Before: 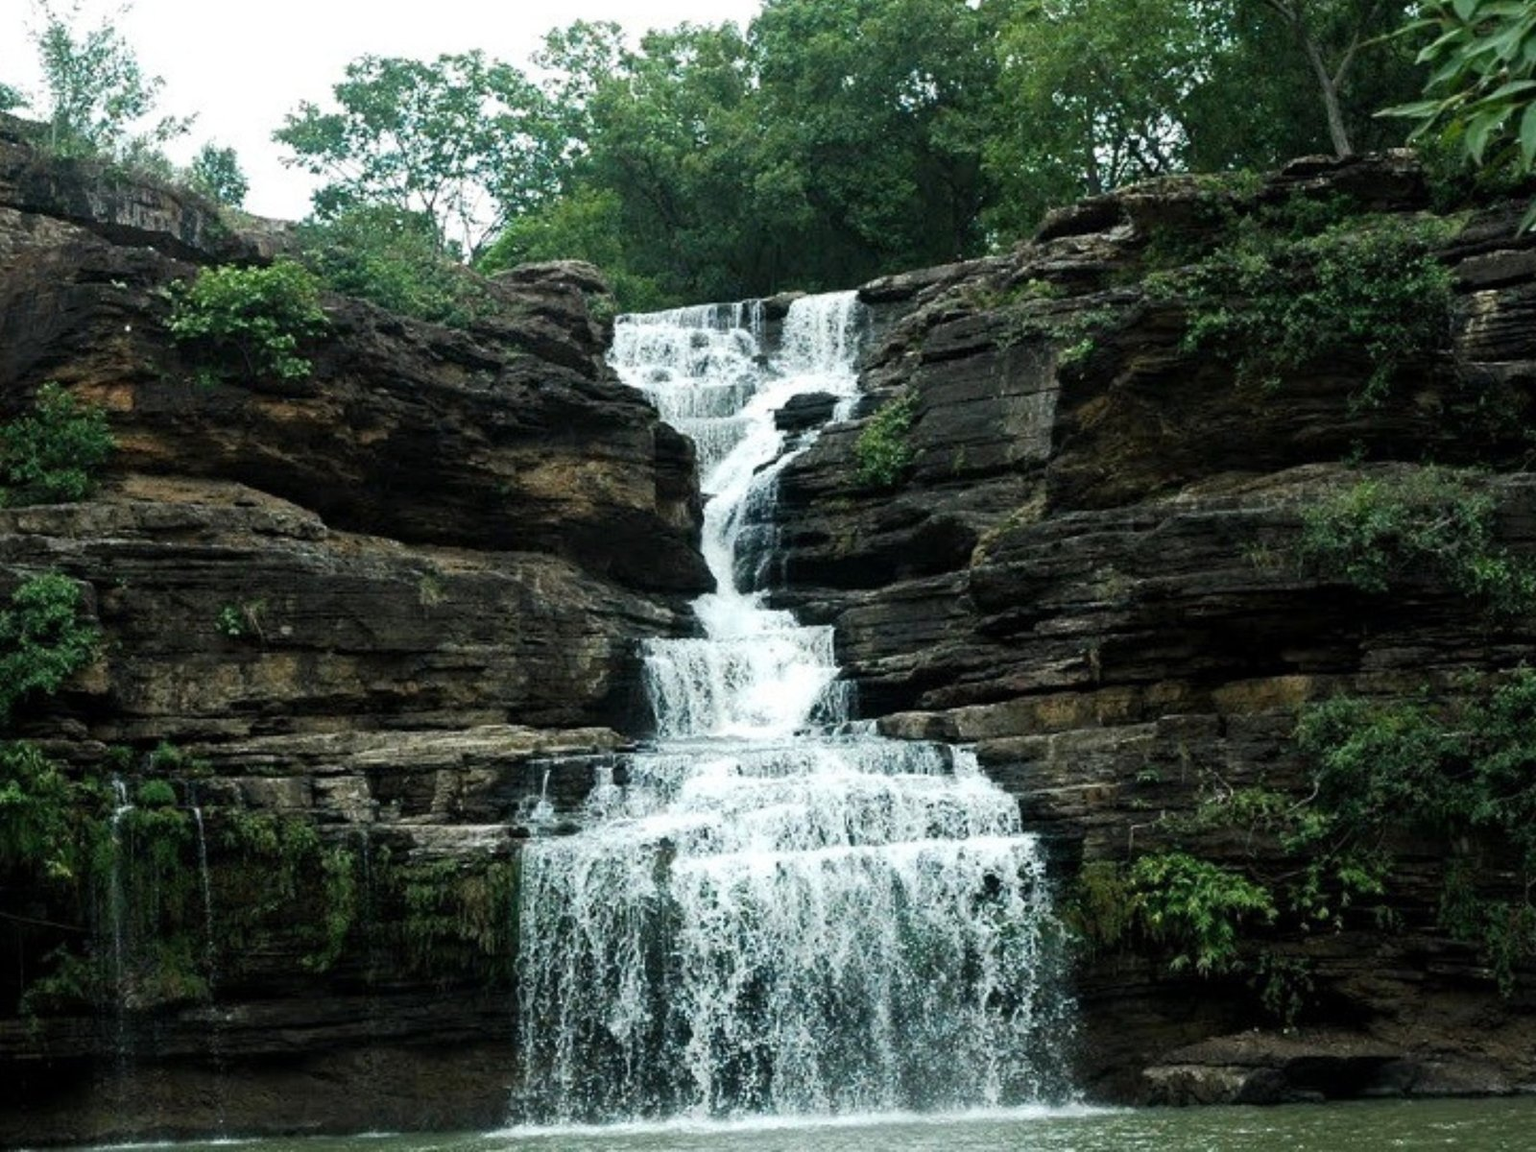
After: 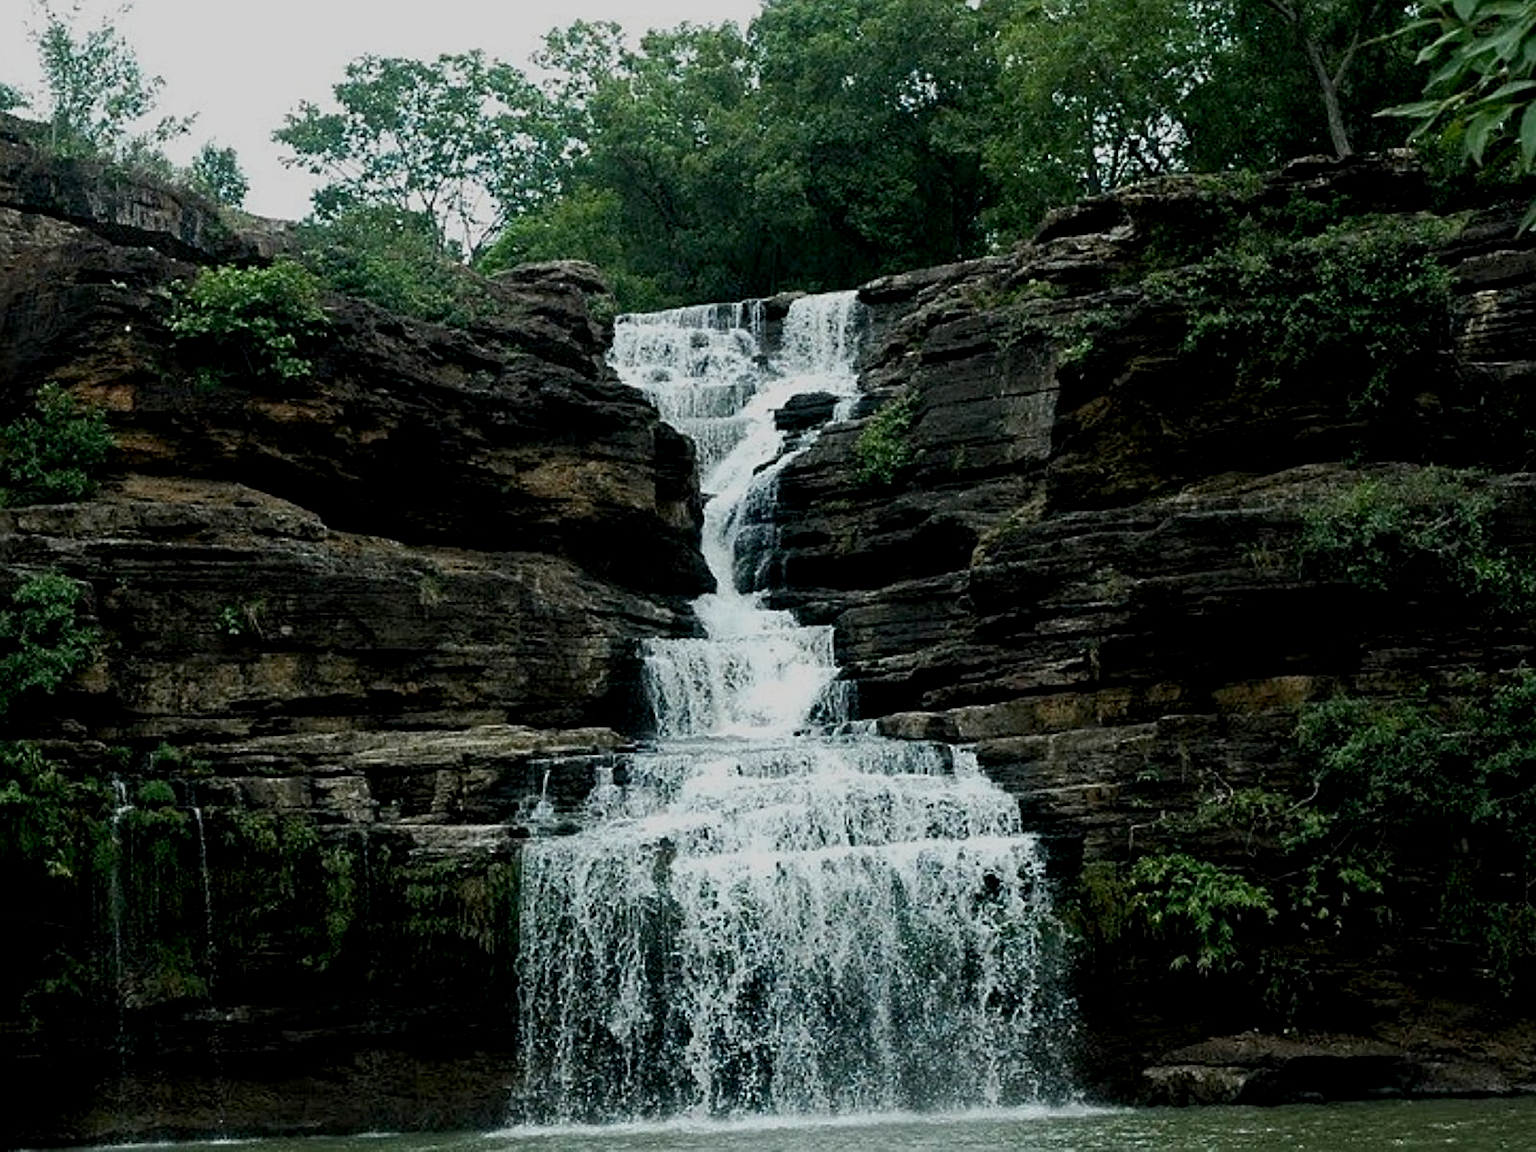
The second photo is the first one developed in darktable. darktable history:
sharpen: amount 0.75
exposure: black level correction 0.009, exposure -0.637 EV, compensate highlight preservation false
